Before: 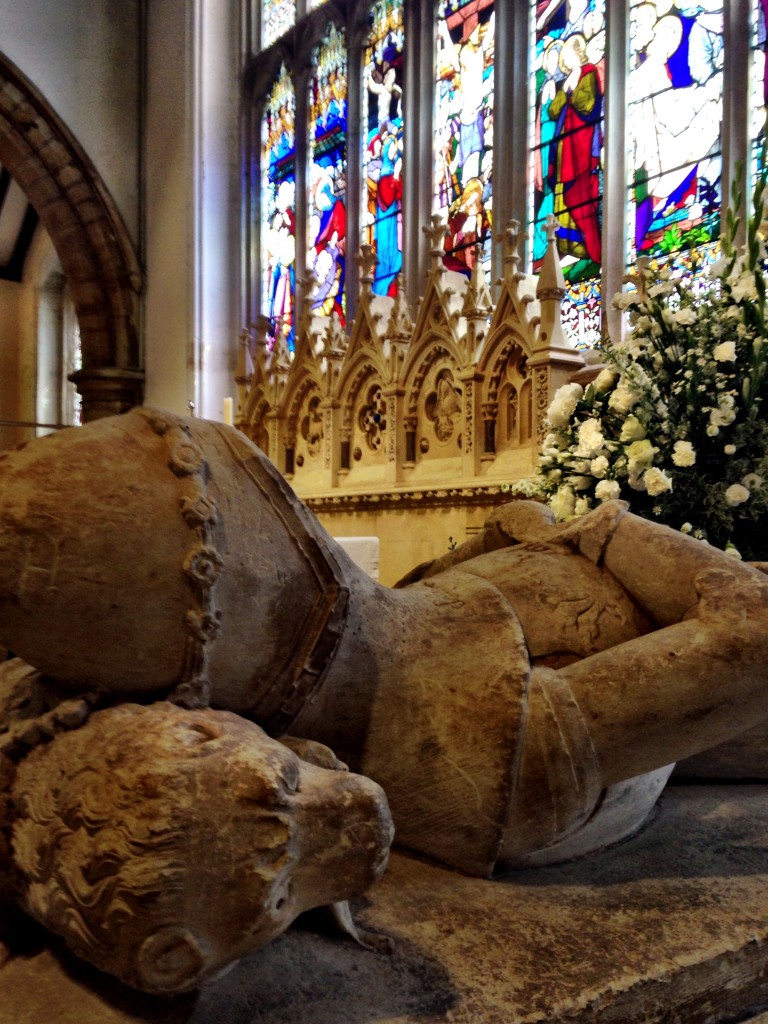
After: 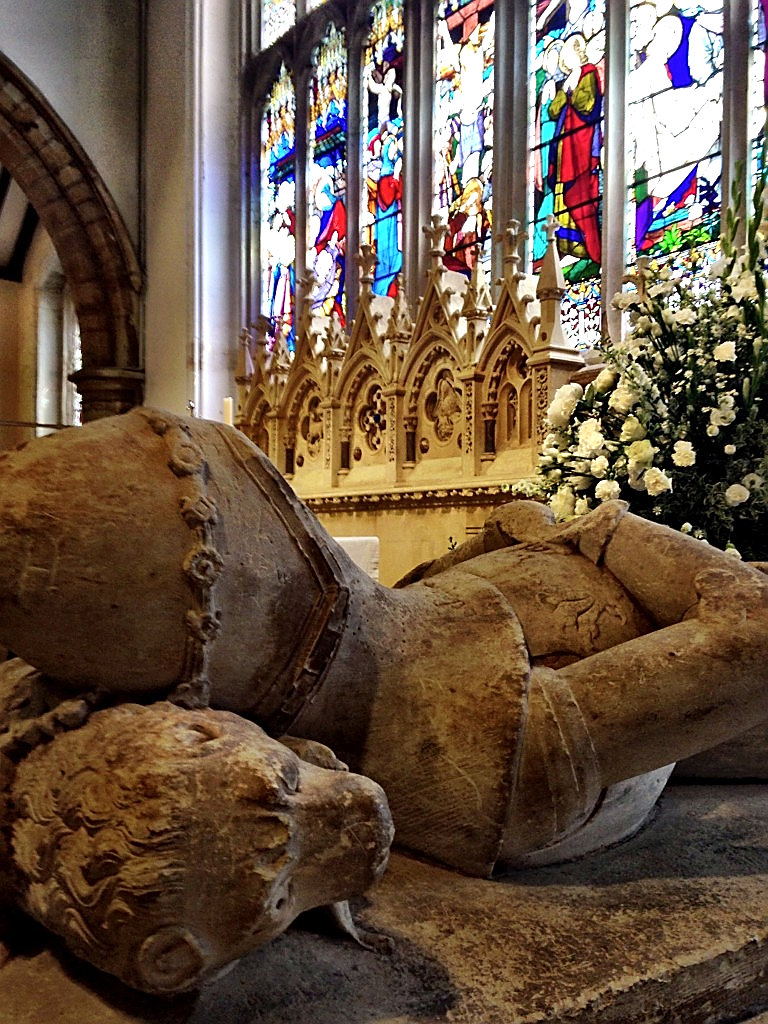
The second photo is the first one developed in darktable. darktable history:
sharpen: radius 1.348, amount 1.241, threshold 0.623
contrast brightness saturation: saturation -0.045
exposure: exposure 0.251 EV, compensate highlight preservation false
